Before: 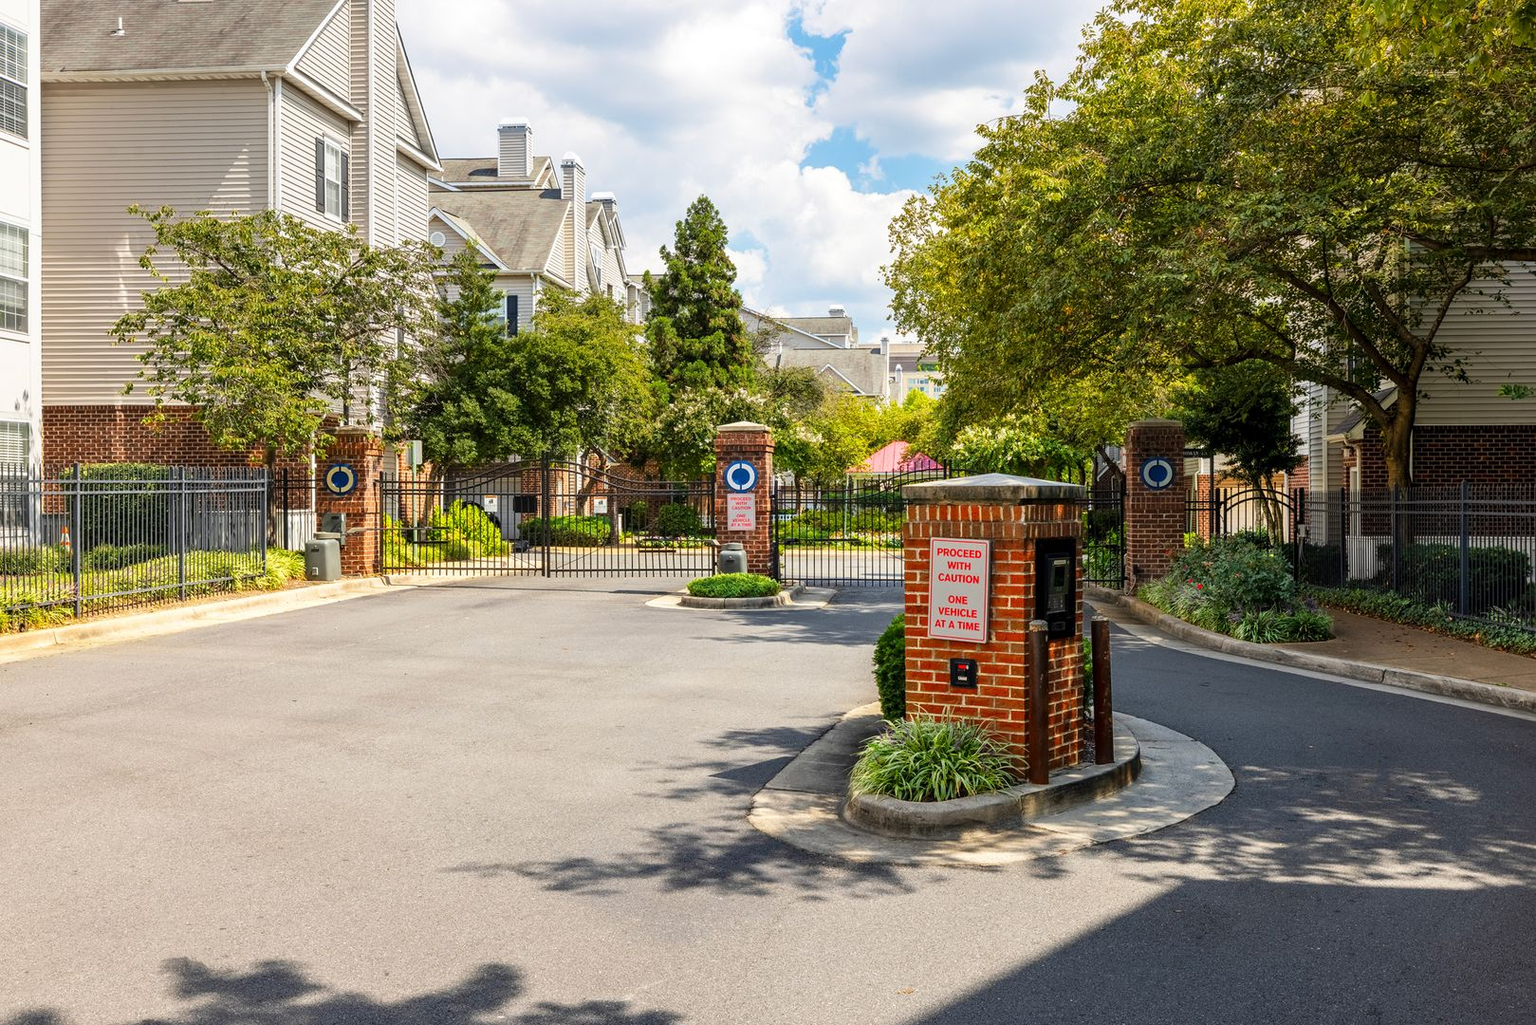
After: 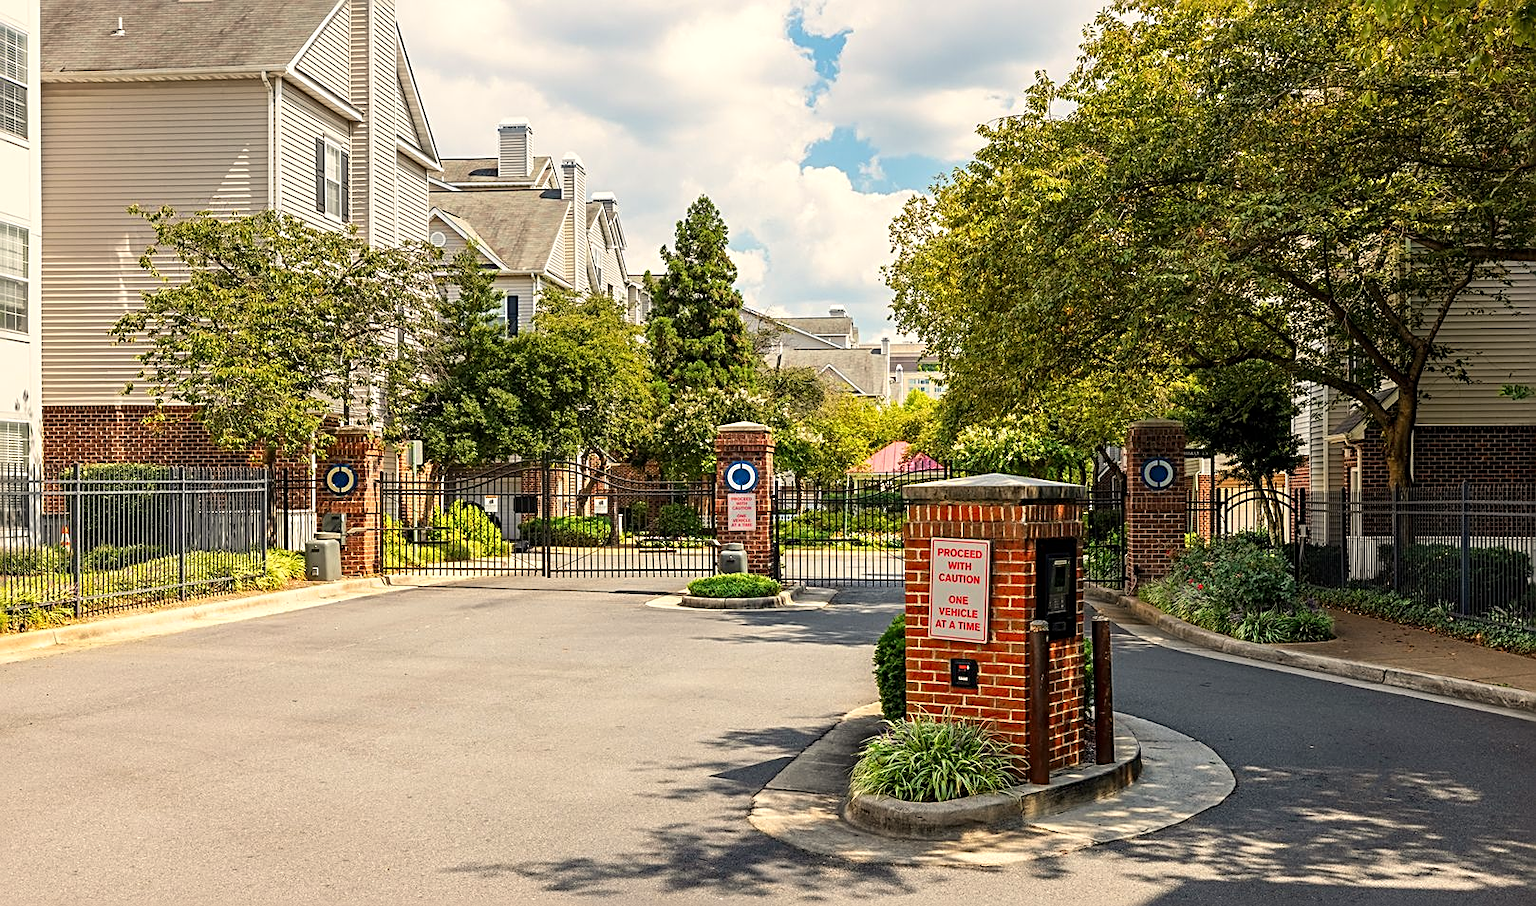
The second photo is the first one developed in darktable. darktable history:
sharpen: radius 2.543, amount 0.636
crop and rotate: top 0%, bottom 11.49%
white balance: red 1.045, blue 0.932
